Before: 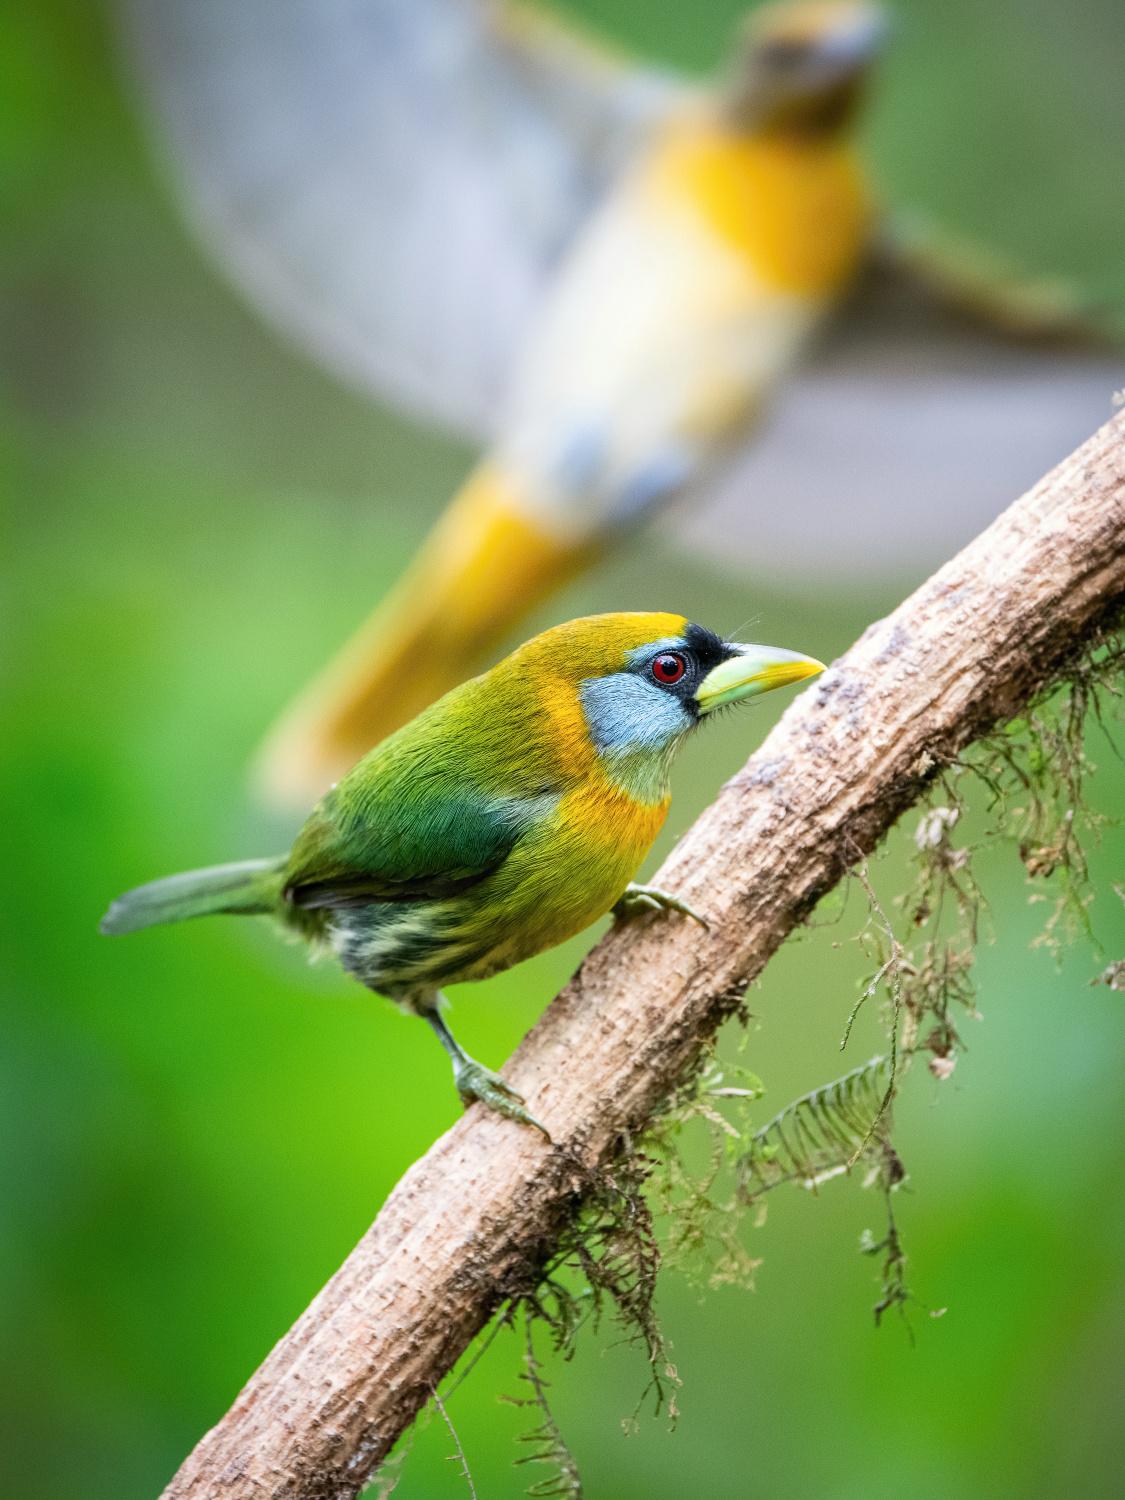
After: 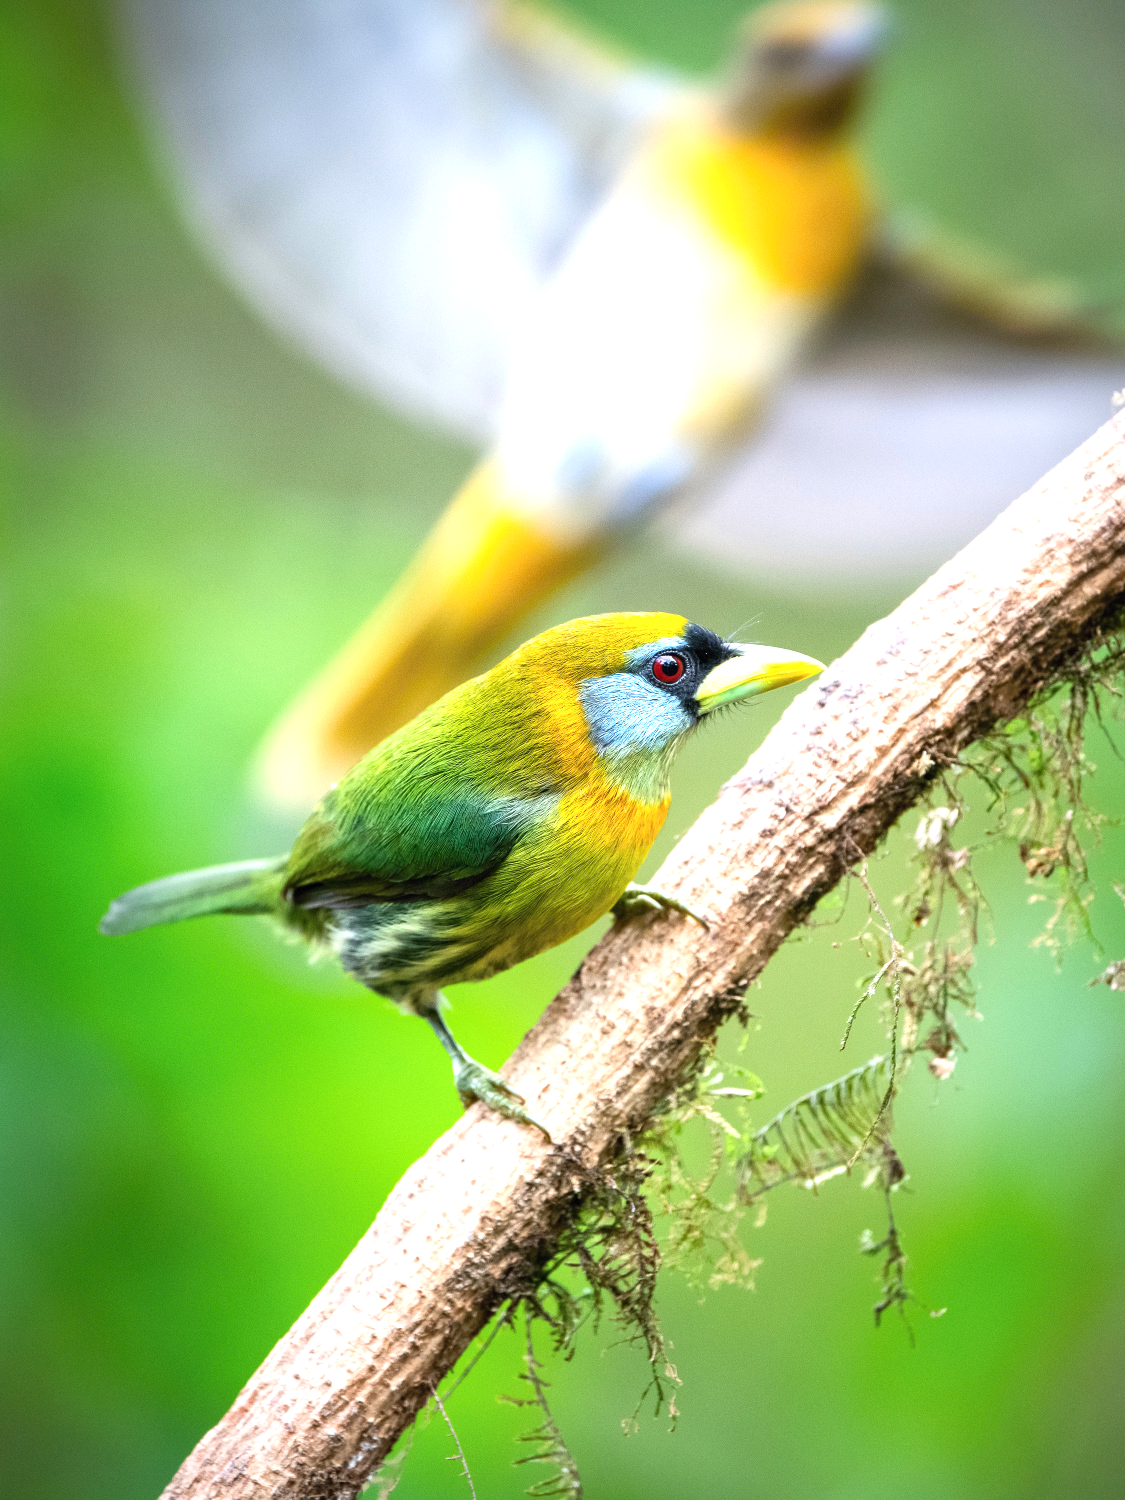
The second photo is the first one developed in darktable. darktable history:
vignetting: fall-off radius 60.87%, brightness -0.304, saturation -0.051, dithering 8-bit output
exposure: black level correction 0, exposure 0.697 EV, compensate exposure bias true, compensate highlight preservation false
